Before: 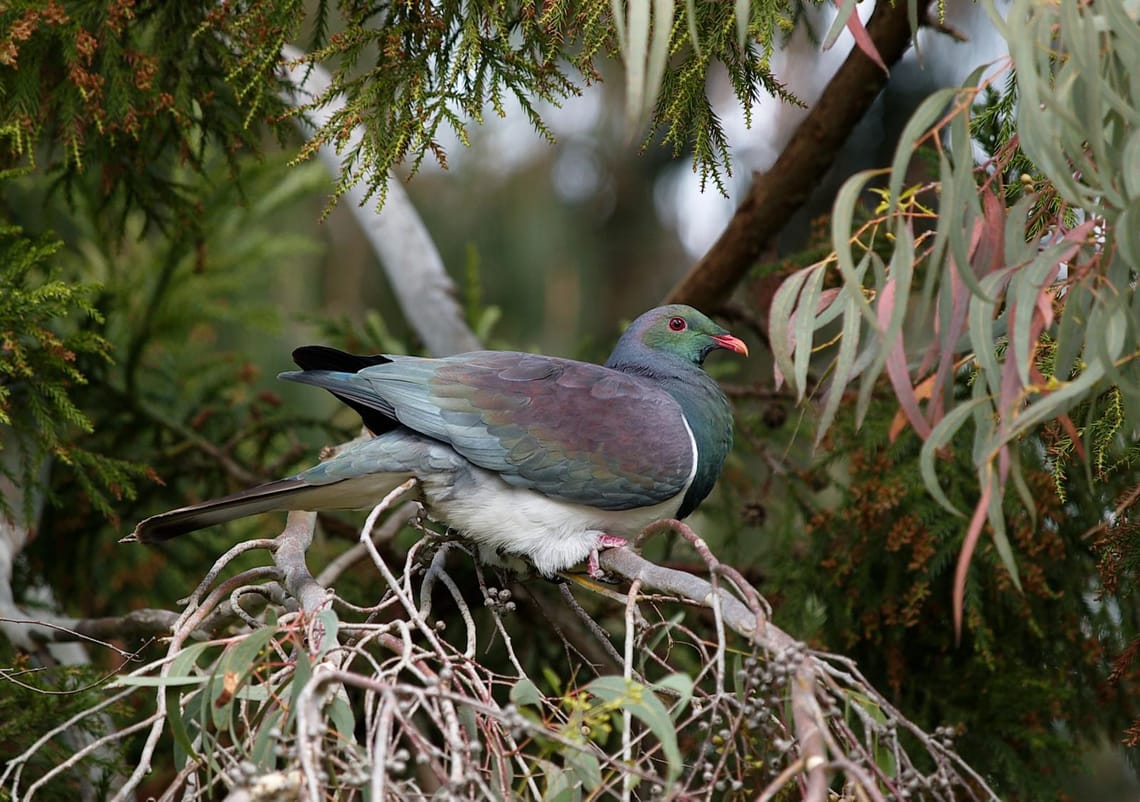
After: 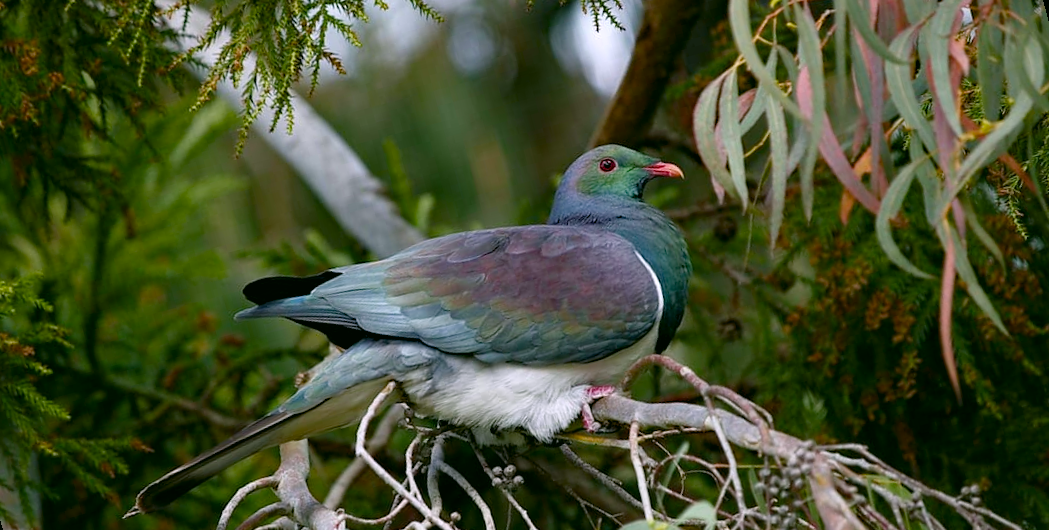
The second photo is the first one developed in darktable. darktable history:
rotate and perspective: rotation -14.8°, crop left 0.1, crop right 0.903, crop top 0.25, crop bottom 0.748
haze removal: compatibility mode true, adaptive false
white balance: red 0.954, blue 1.079
color balance rgb: perceptual saturation grading › global saturation 20%, perceptual saturation grading › highlights -25%, perceptual saturation grading › shadows 25%
color correction: highlights a* 4.02, highlights b* 4.98, shadows a* -7.55, shadows b* 4.98
